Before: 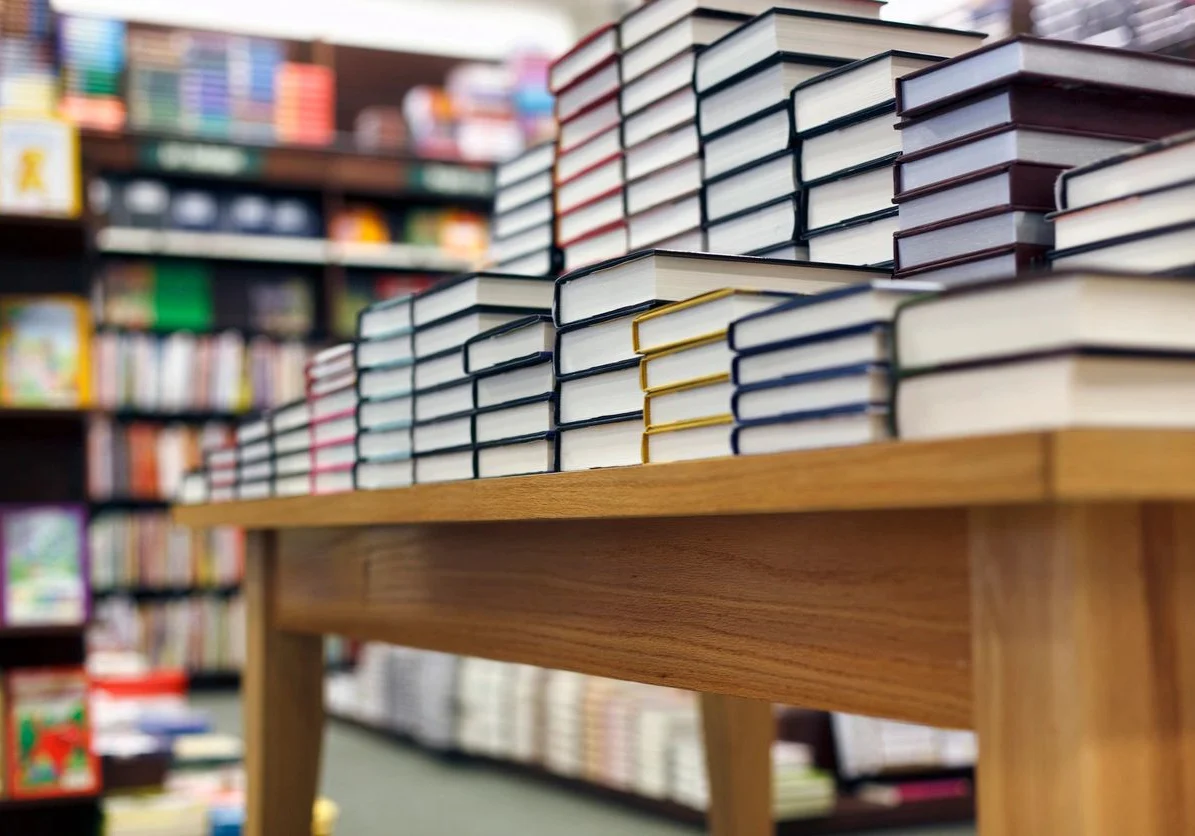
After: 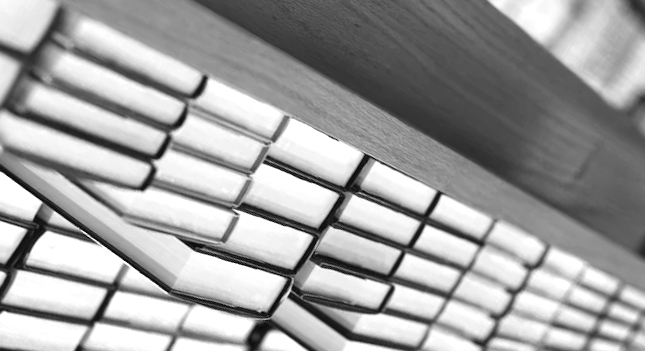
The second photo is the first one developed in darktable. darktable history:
exposure: exposure 0.751 EV, compensate exposure bias true, compensate highlight preservation false
crop and rotate: angle 148.43°, left 9.103%, top 15.608%, right 4.452%, bottom 17.161%
tone curve: curves: ch0 [(0, 0.029) (0.253, 0.237) (1, 0.945)]; ch1 [(0, 0) (0.401, 0.42) (0.442, 0.47) (0.492, 0.498) (0.511, 0.523) (0.557, 0.565) (0.66, 0.683) (1, 1)]; ch2 [(0, 0) (0.394, 0.413) (0.5, 0.5) (0.578, 0.568) (1, 1)], color space Lab, independent channels, preserve colors none
color zones: curves: ch0 [(0, 0.613) (0.01, 0.613) (0.245, 0.448) (0.498, 0.529) (0.642, 0.665) (0.879, 0.777) (0.99, 0.613)]; ch1 [(0, 0) (0.143, 0) (0.286, 0) (0.429, 0) (0.571, 0) (0.714, 0) (0.857, 0)]
